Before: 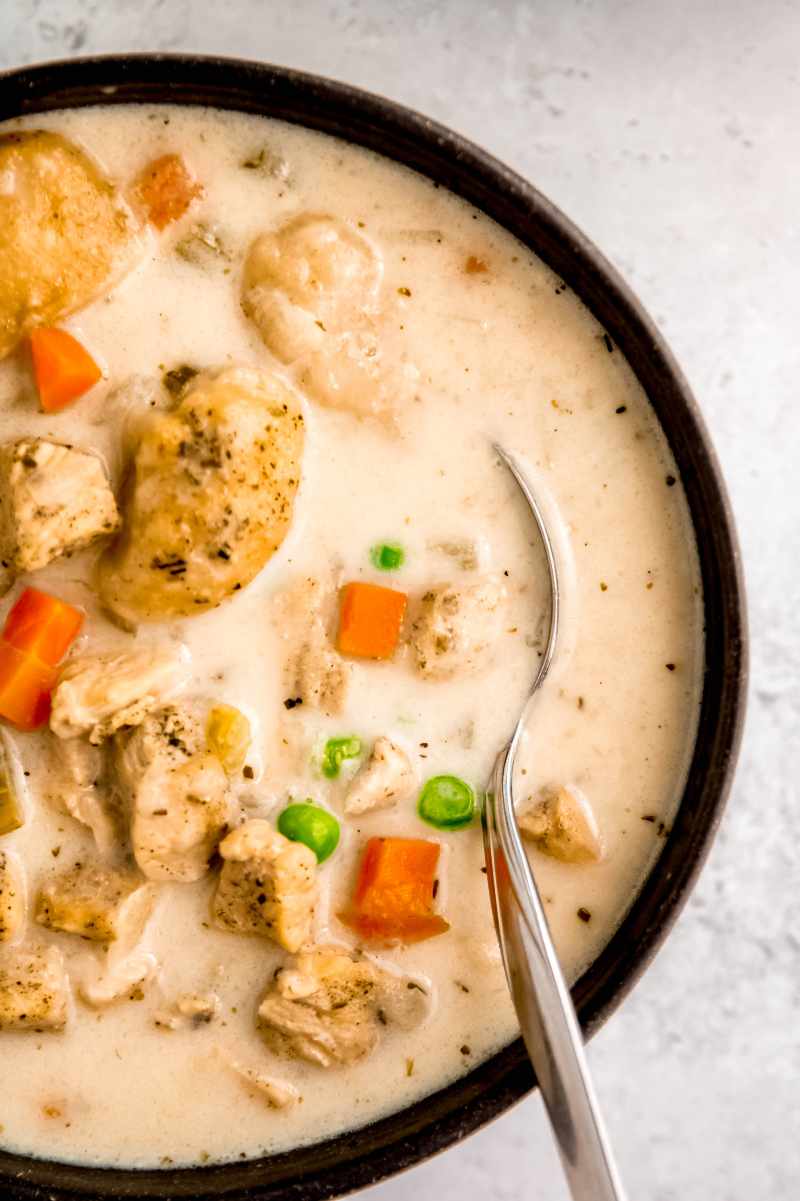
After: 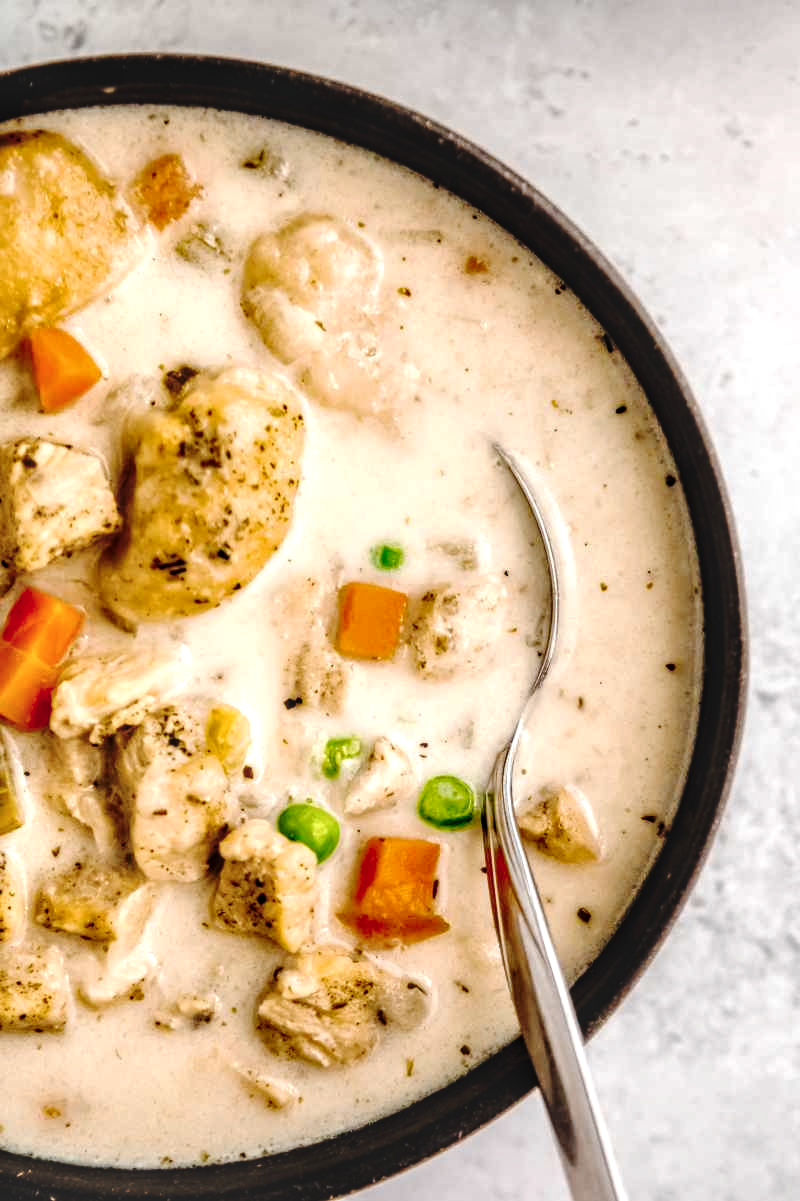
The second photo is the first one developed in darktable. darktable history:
local contrast: highlights 64%, shadows 53%, detail 168%, midtone range 0.509
base curve: curves: ch0 [(0, 0.024) (0.055, 0.065) (0.121, 0.166) (0.236, 0.319) (0.693, 0.726) (1, 1)], preserve colors none
